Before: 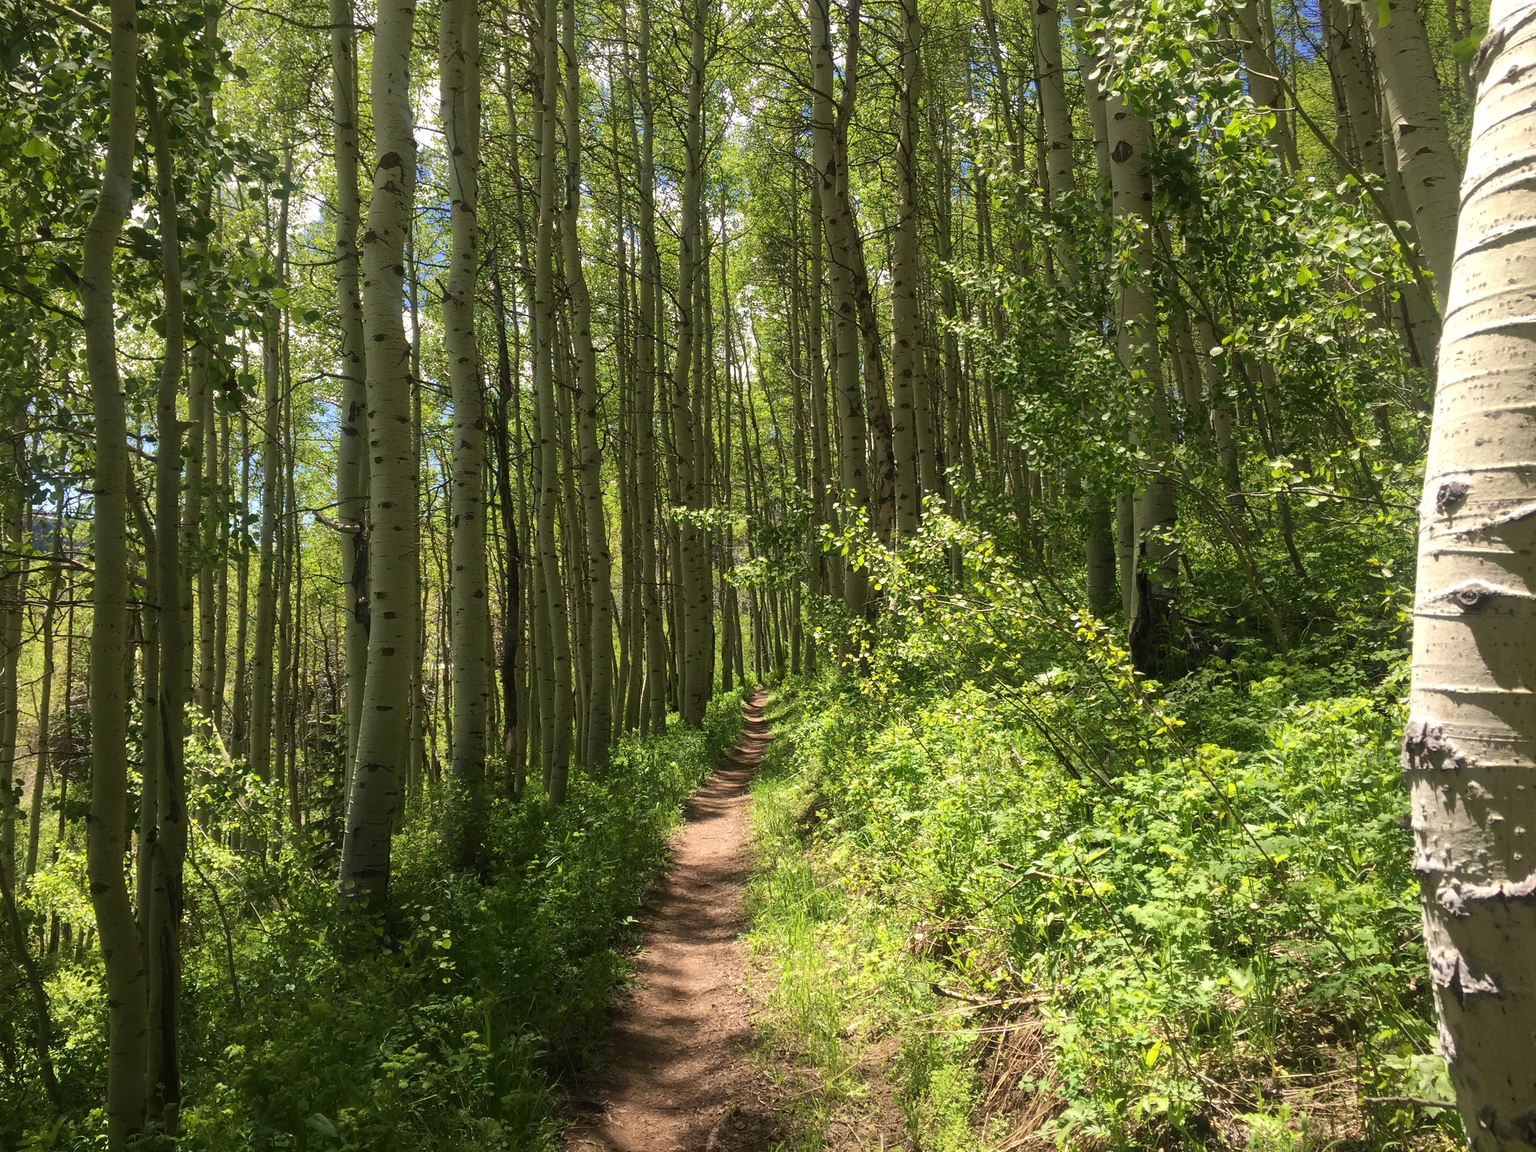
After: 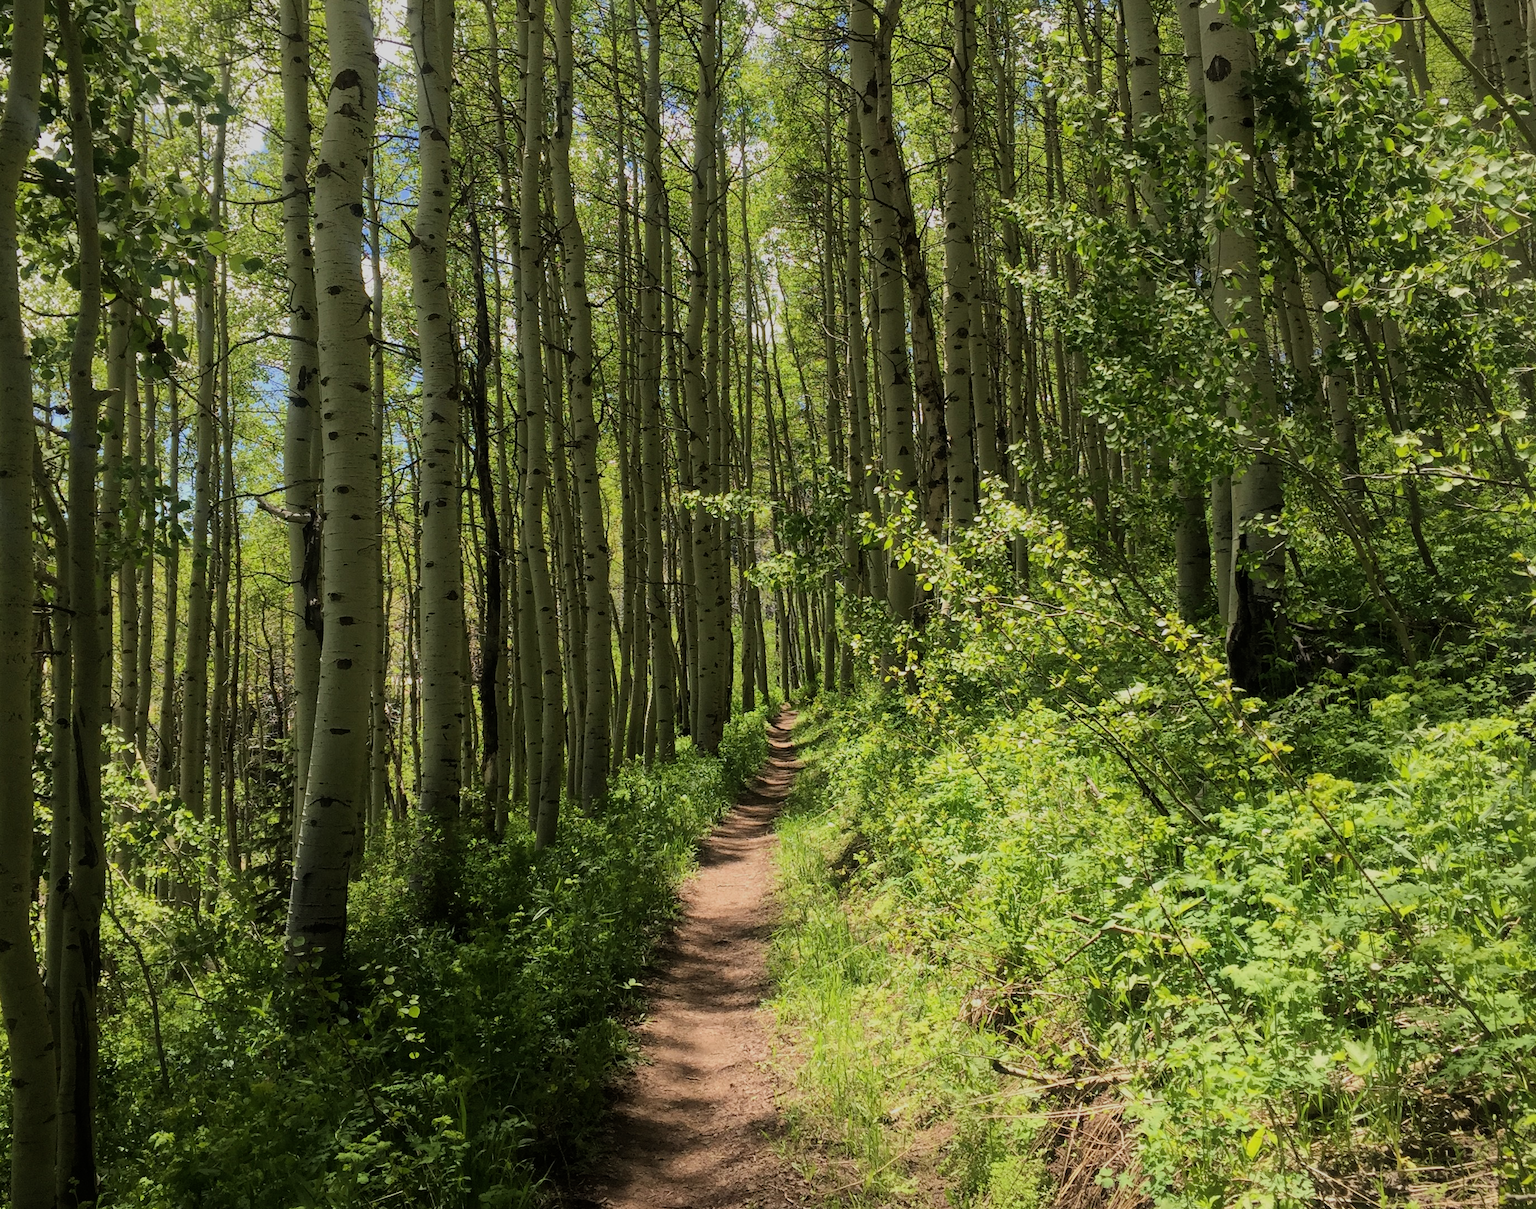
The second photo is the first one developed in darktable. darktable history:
crop: left 6.446%, top 8.188%, right 9.538%, bottom 3.548%
filmic rgb: black relative exposure -7.65 EV, white relative exposure 4.56 EV, hardness 3.61, color science v6 (2022)
